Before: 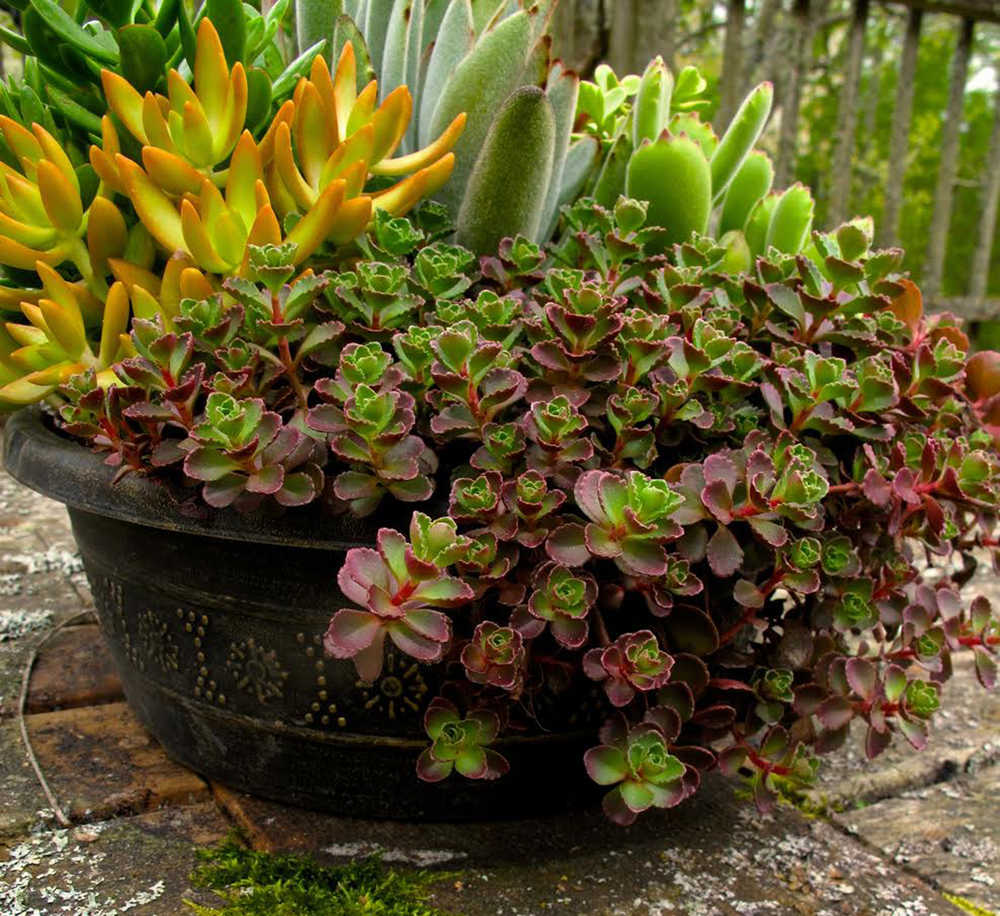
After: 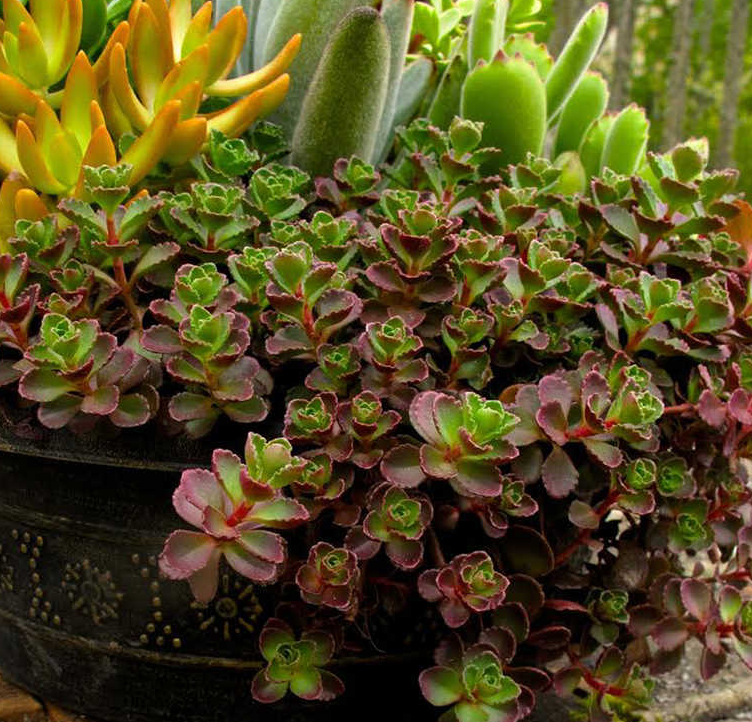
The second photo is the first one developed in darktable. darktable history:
crop: left 16.549%, top 8.668%, right 8.154%, bottom 12.409%
